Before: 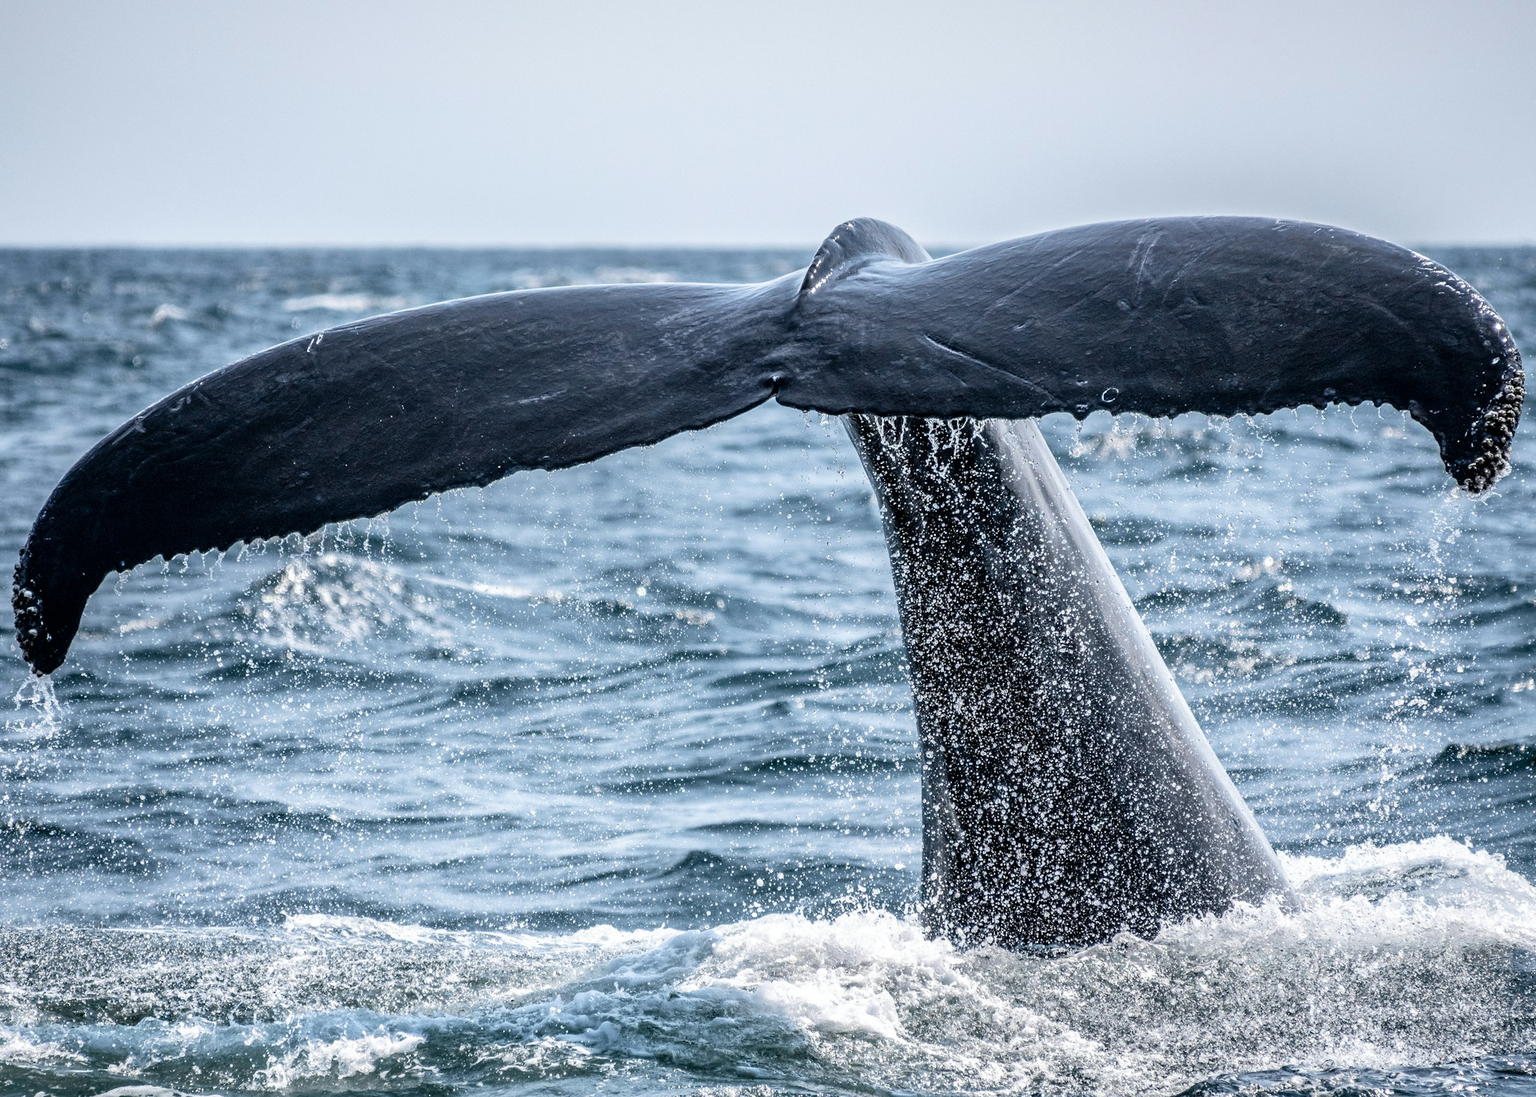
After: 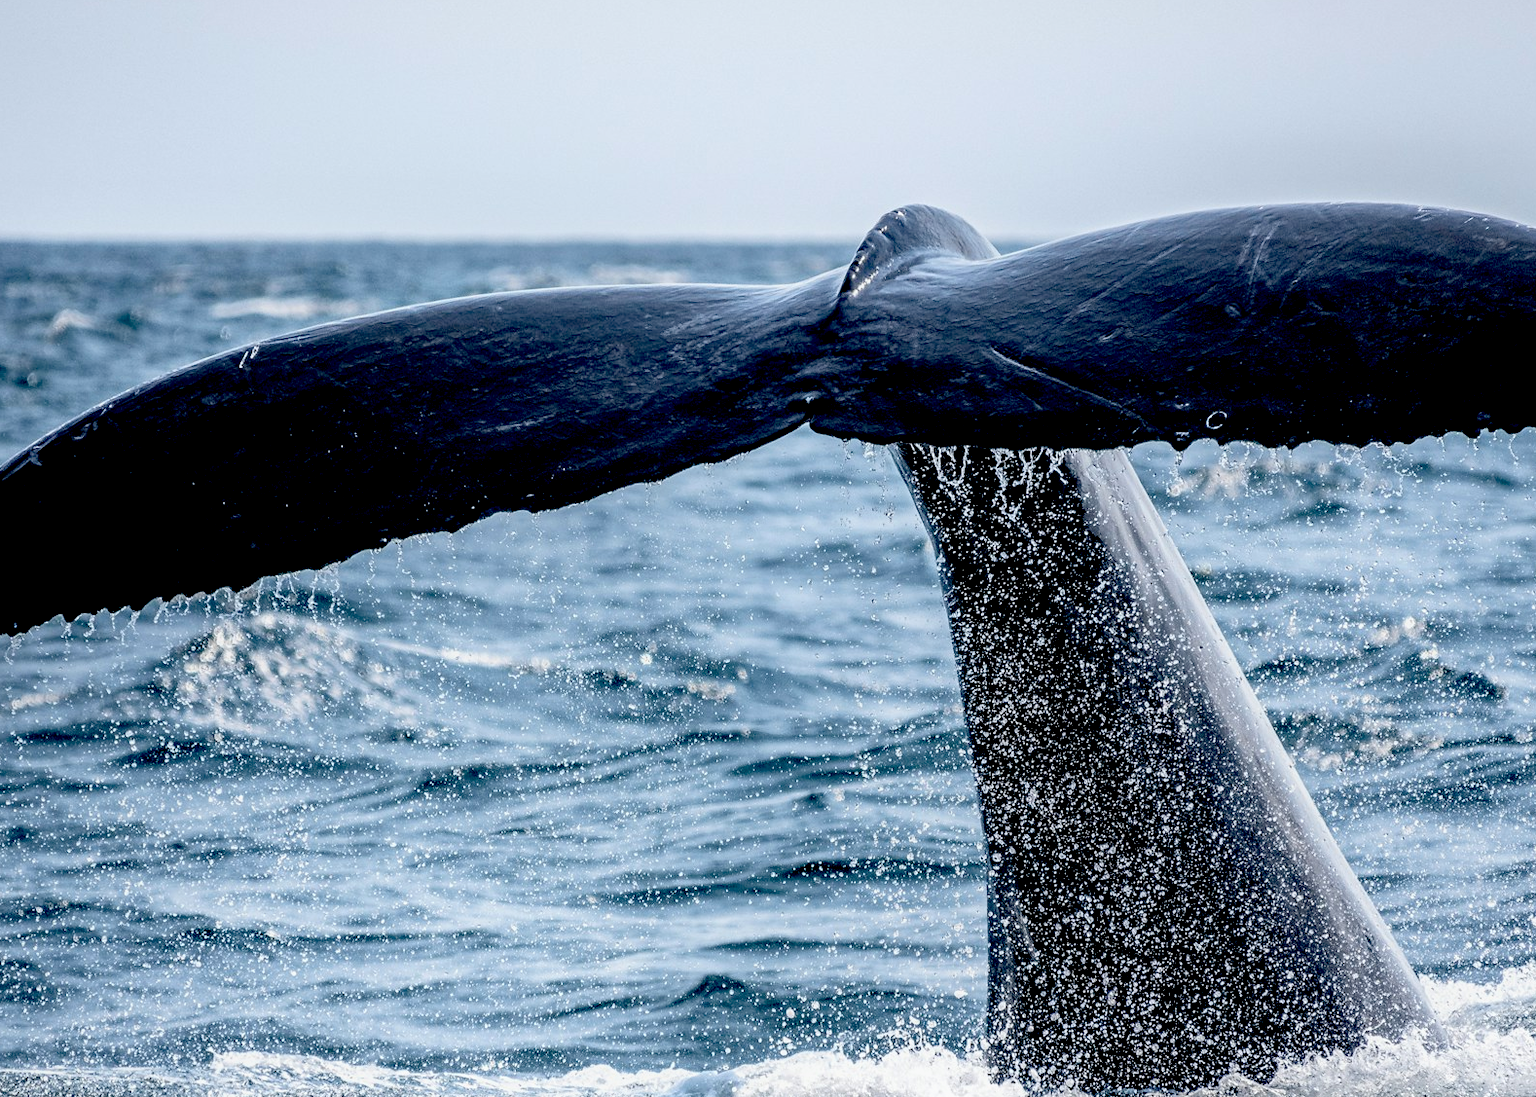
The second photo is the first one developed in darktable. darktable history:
crop and rotate: left 7.196%, top 4.574%, right 10.605%, bottom 13.178%
contrast equalizer: y [[0.439, 0.44, 0.442, 0.457, 0.493, 0.498], [0.5 ×6], [0.5 ×6], [0 ×6], [0 ×6]], mix 0.76
exposure: black level correction 0.047, exposure 0.013 EV, compensate highlight preservation false
